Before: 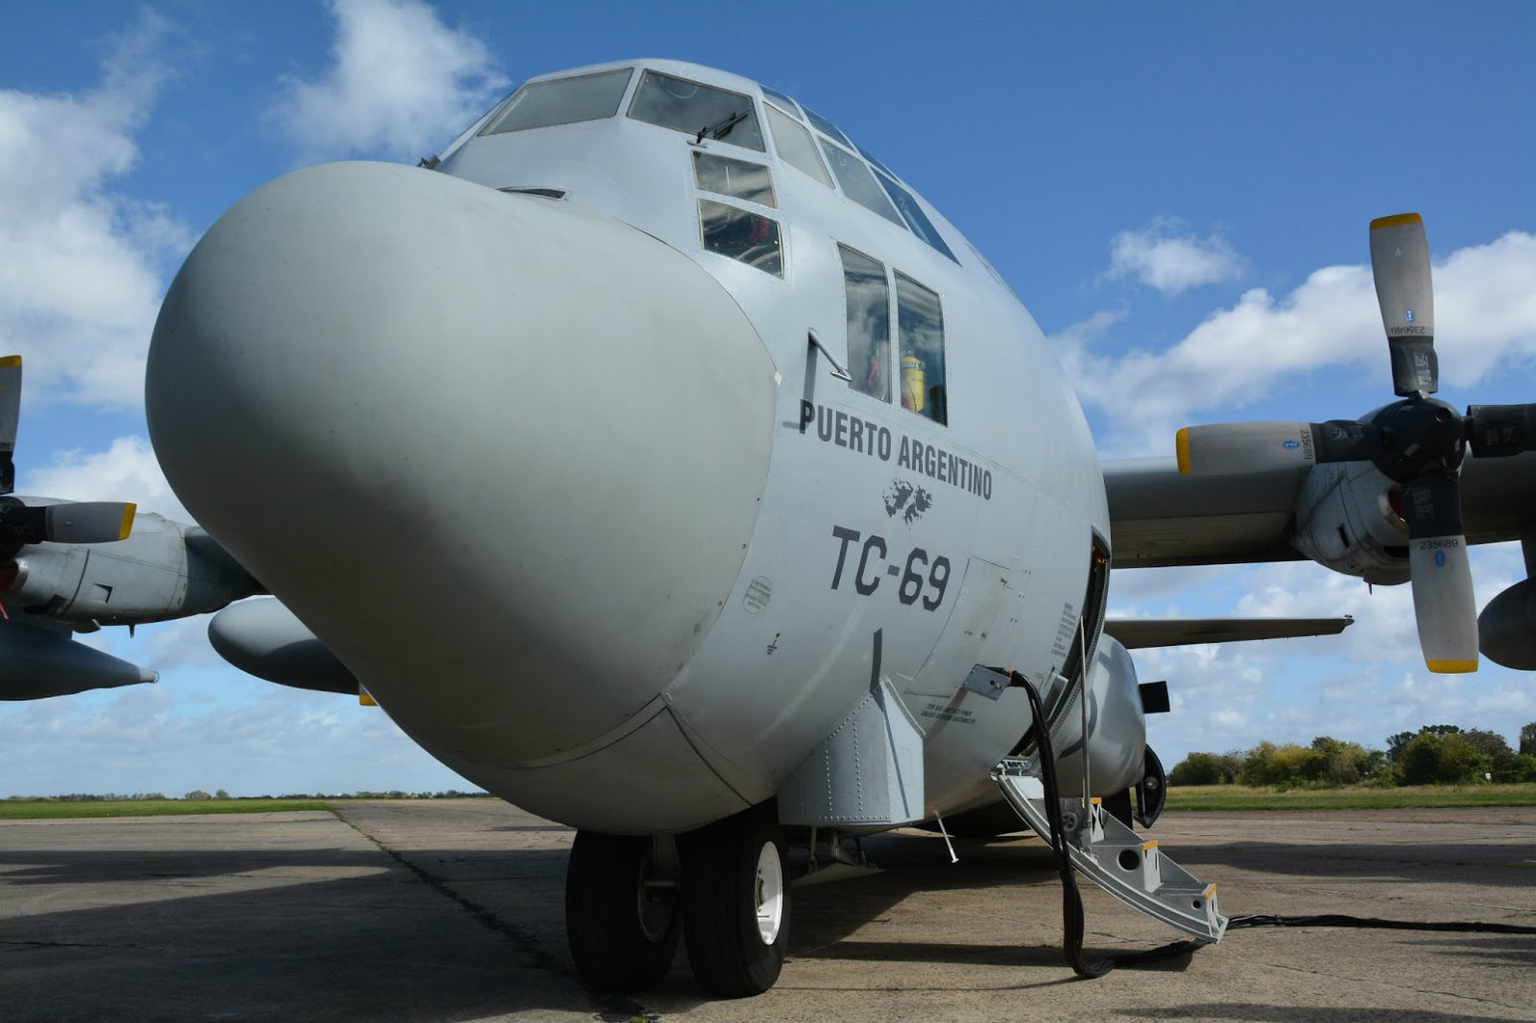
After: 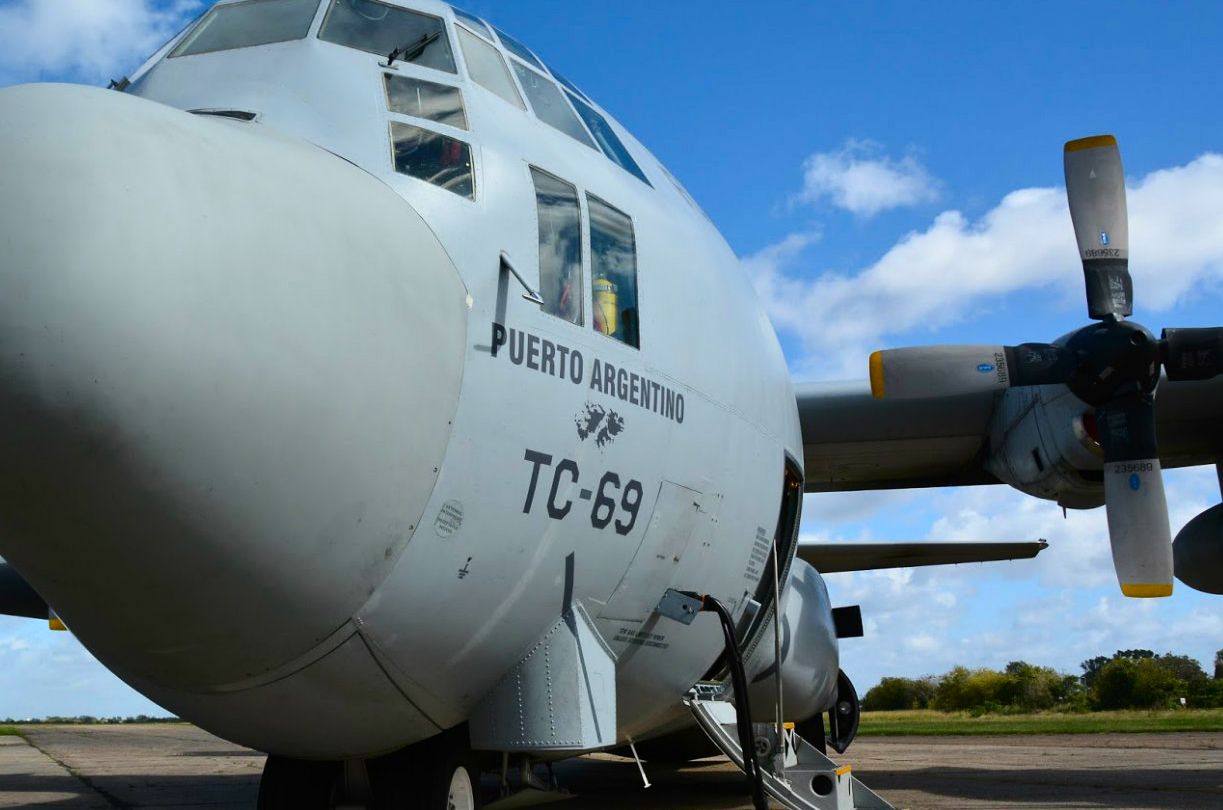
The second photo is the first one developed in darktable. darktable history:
contrast brightness saturation: contrast 0.18, saturation 0.31
crop and rotate: left 20.253%, top 7.754%, right 0.445%, bottom 13.431%
